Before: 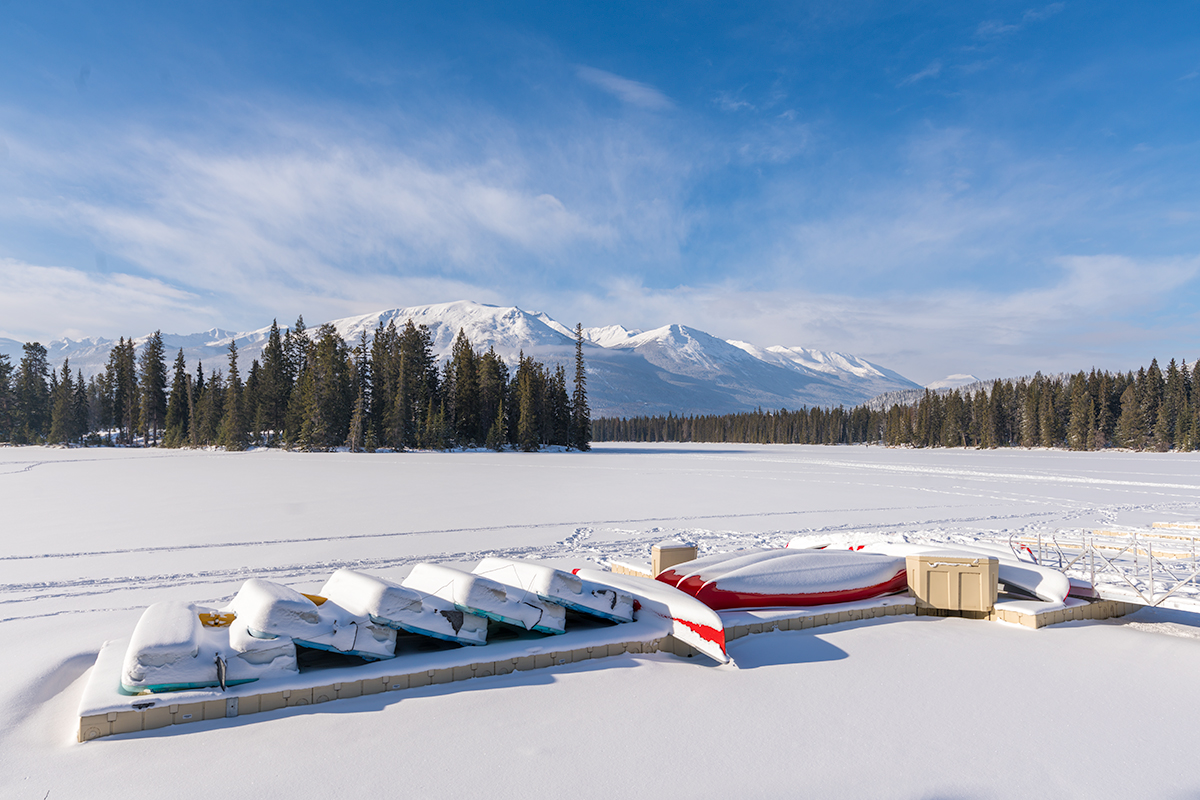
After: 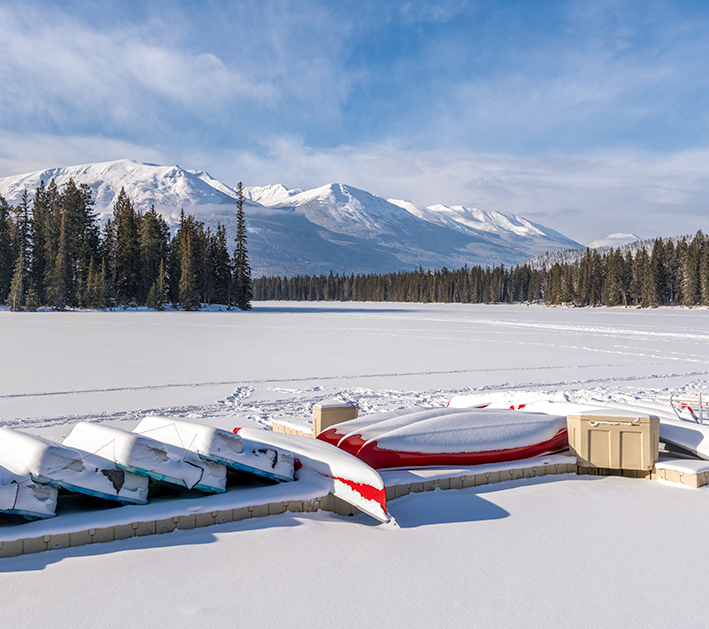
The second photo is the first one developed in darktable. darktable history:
crop and rotate: left 28.256%, top 17.734%, right 12.656%, bottom 3.573%
local contrast: on, module defaults
